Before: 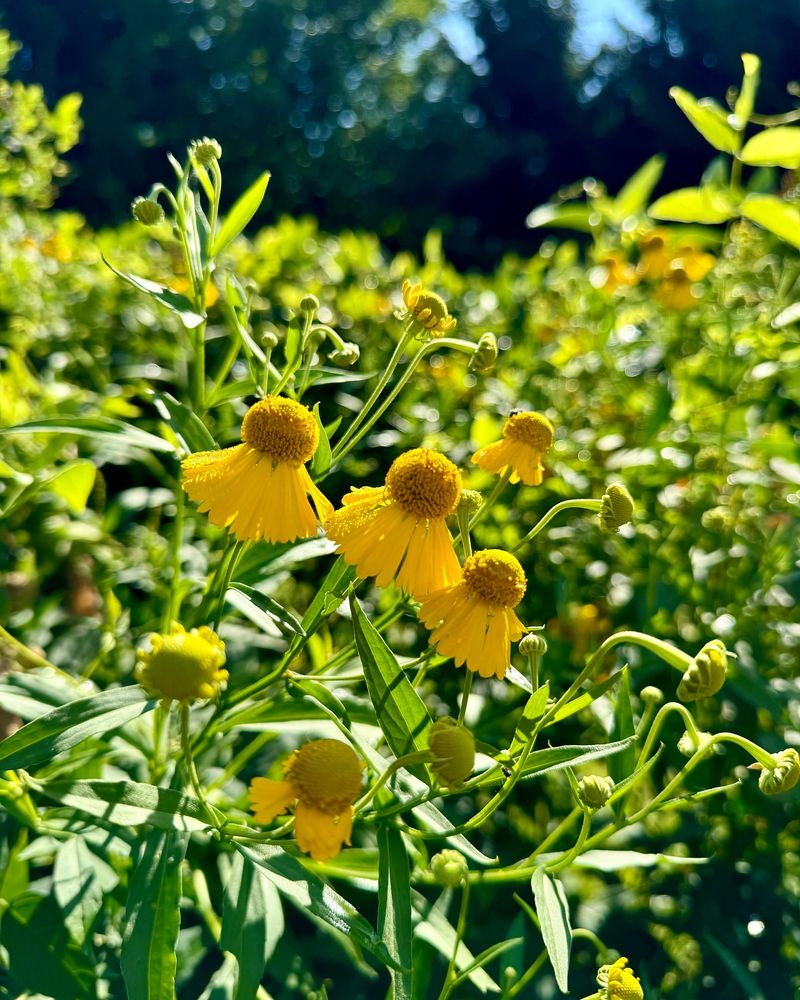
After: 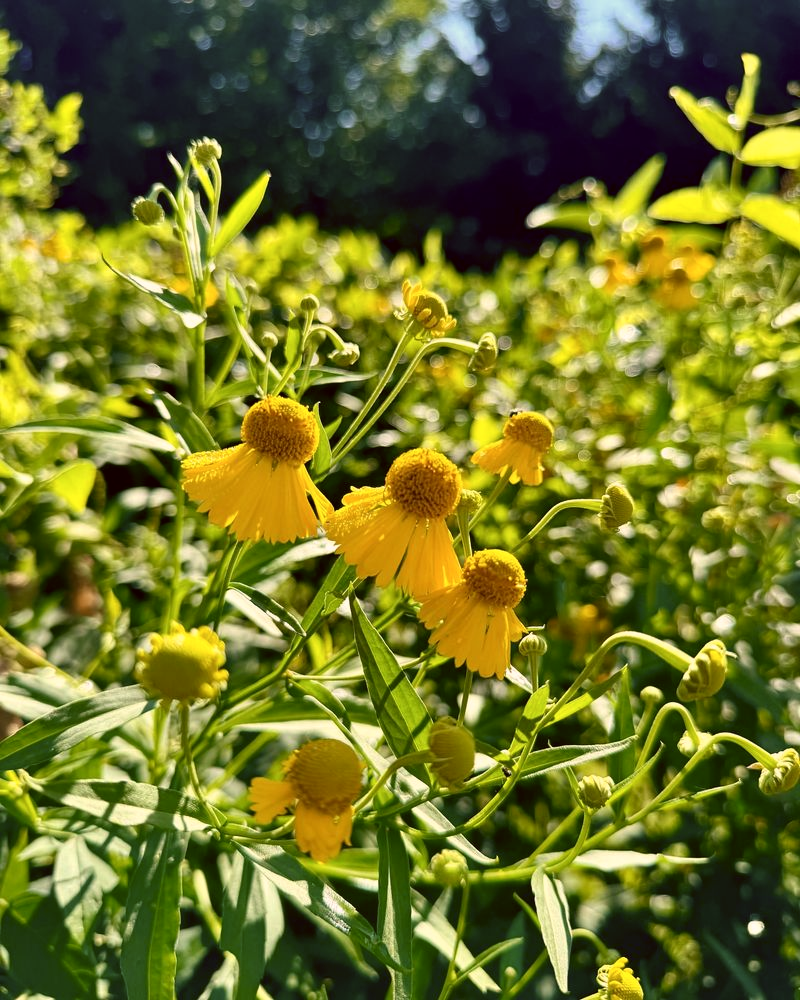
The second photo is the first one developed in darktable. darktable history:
color correction: highlights a* 6.14, highlights b* 8.39, shadows a* 6.26, shadows b* 7.14, saturation 0.894
